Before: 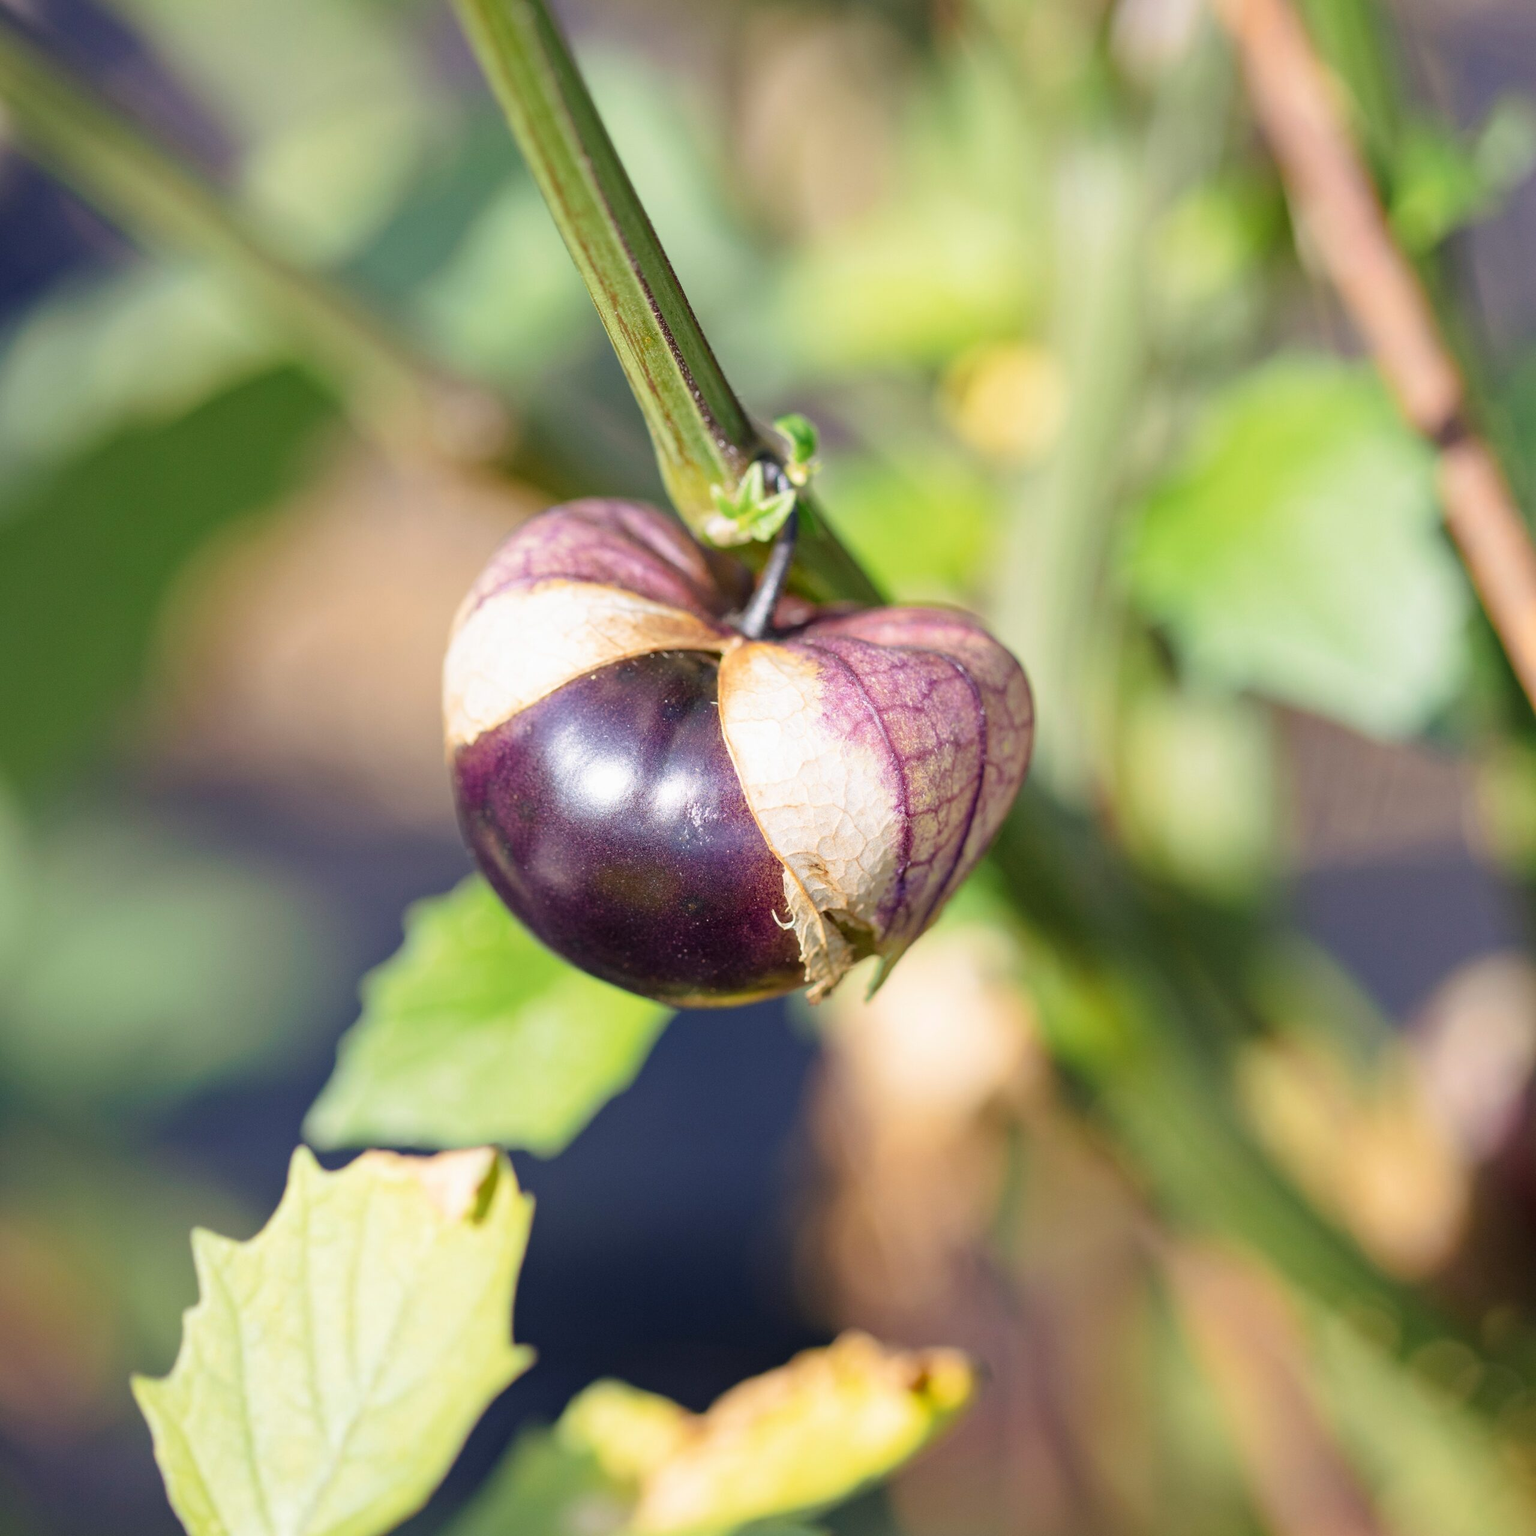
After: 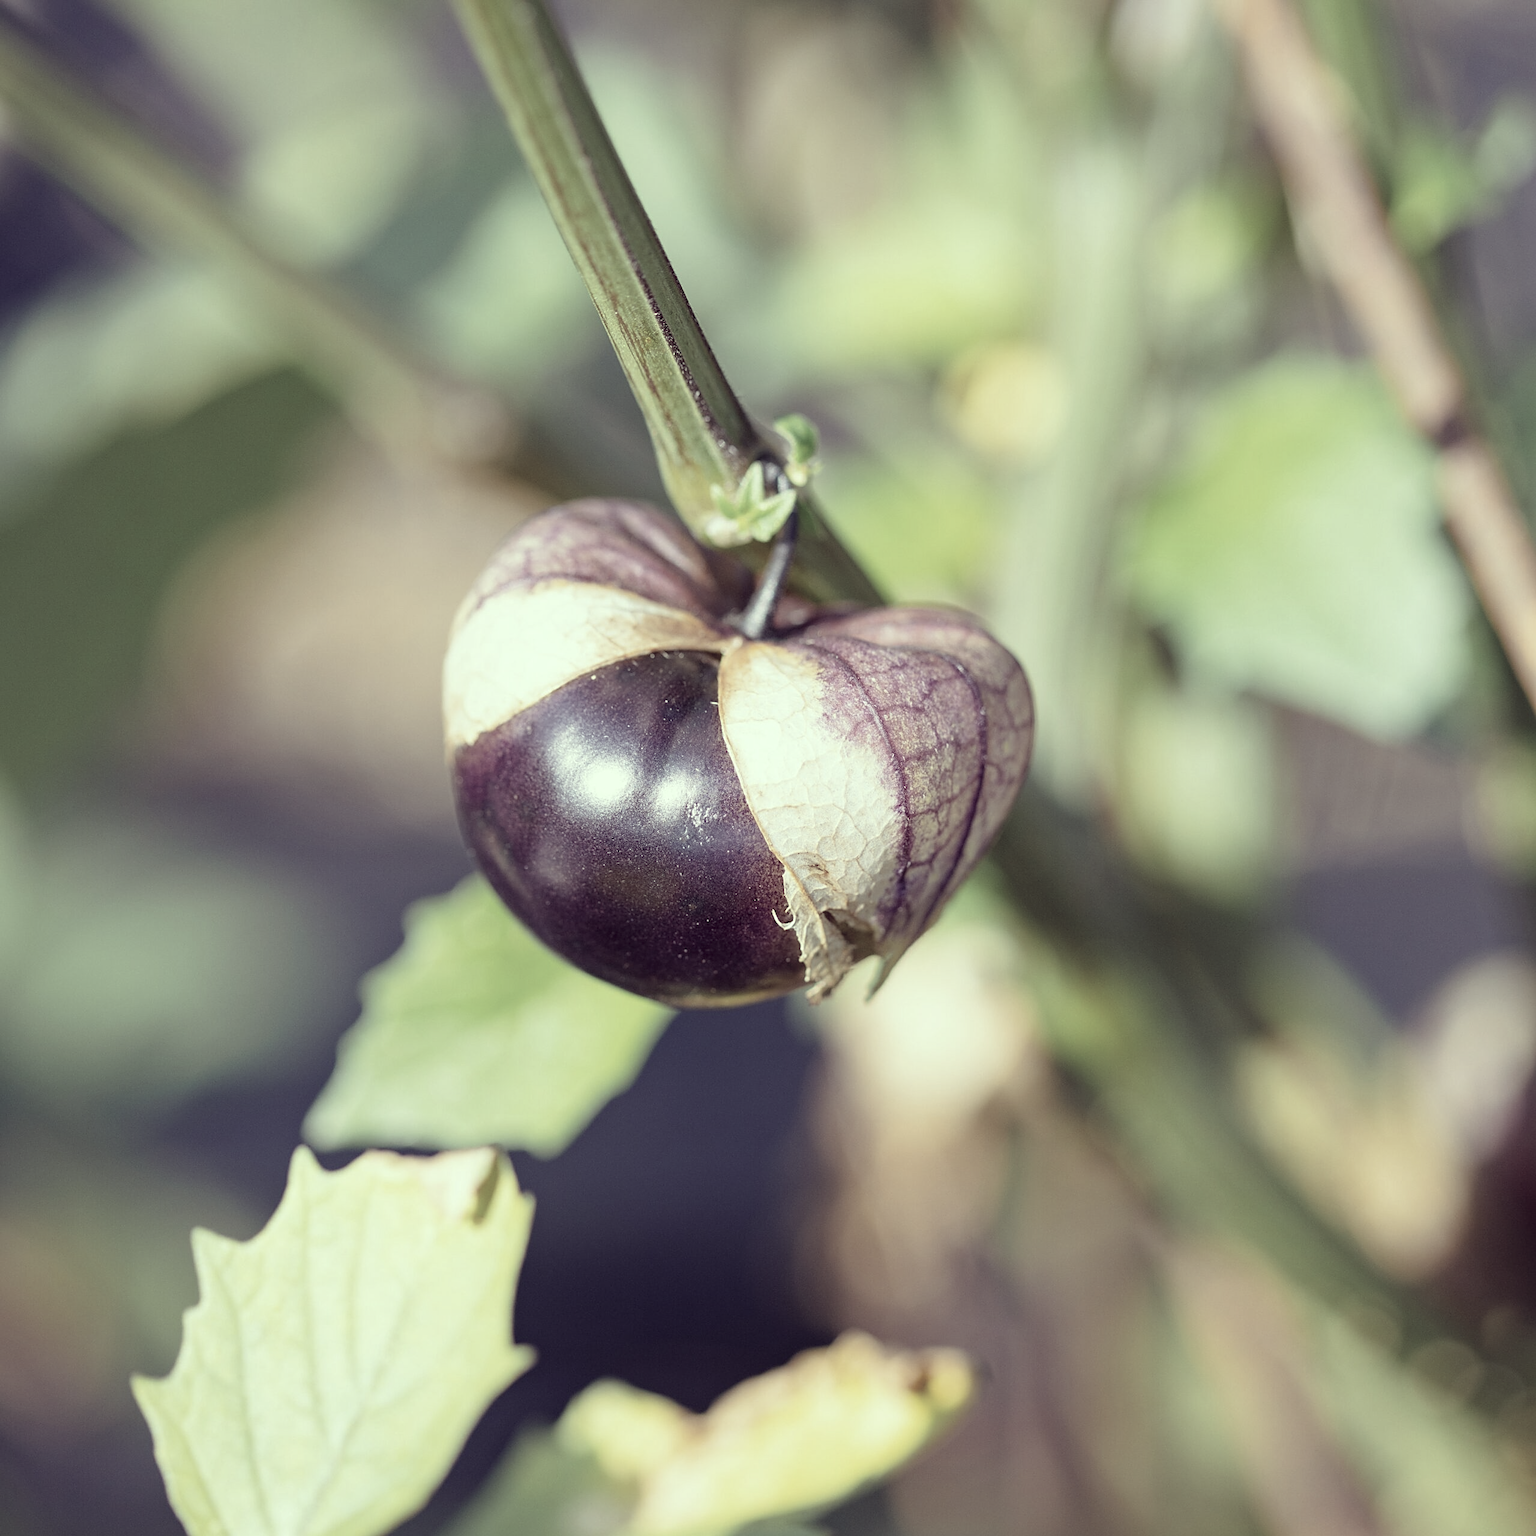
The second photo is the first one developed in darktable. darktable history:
color correction: highlights a* -20.17, highlights b* 20.27, shadows a* 20.03, shadows b* -20.46, saturation 0.43
sharpen: on, module defaults
